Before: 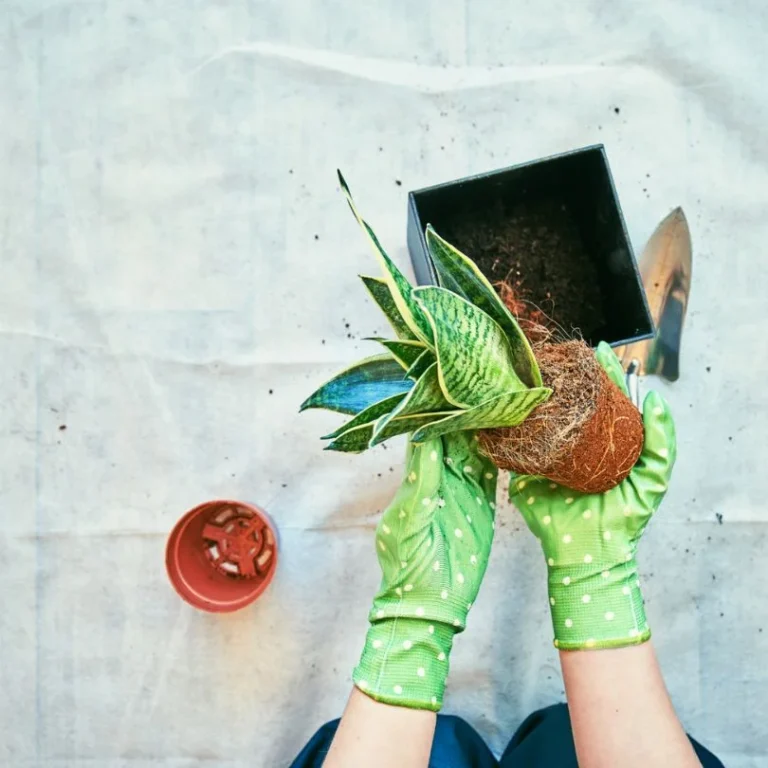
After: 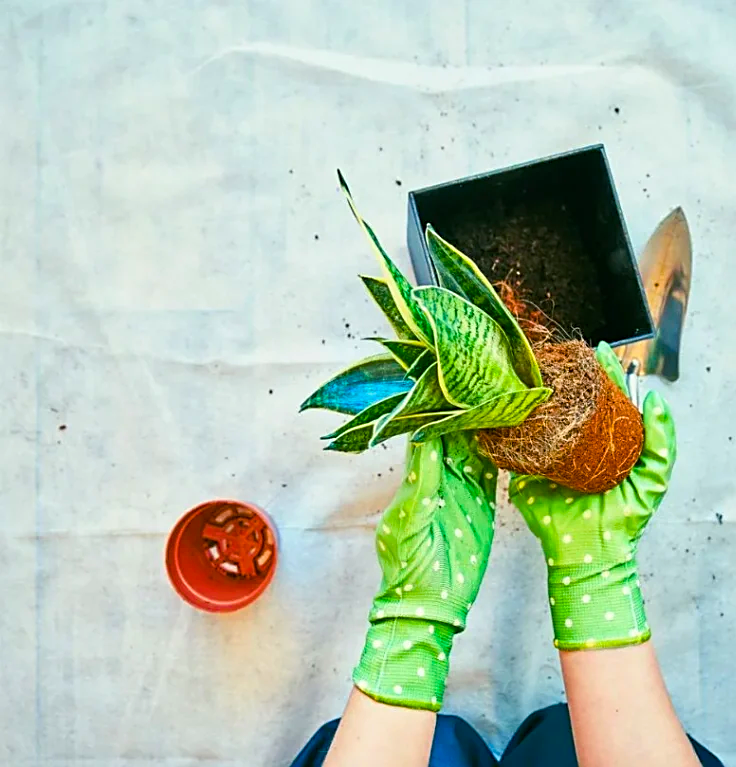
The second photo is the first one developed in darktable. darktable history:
sharpen: on, module defaults
crop: right 4.126%, bottom 0.031%
color balance rgb: linear chroma grading › global chroma 15%, perceptual saturation grading › global saturation 30%
